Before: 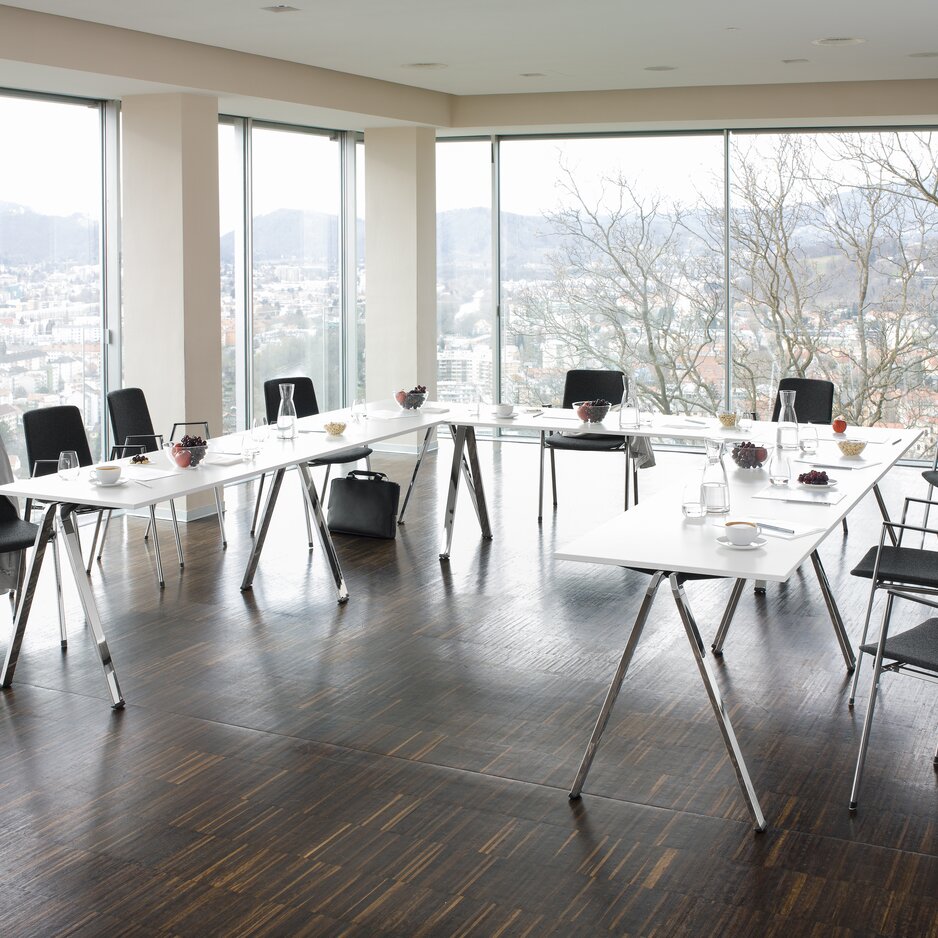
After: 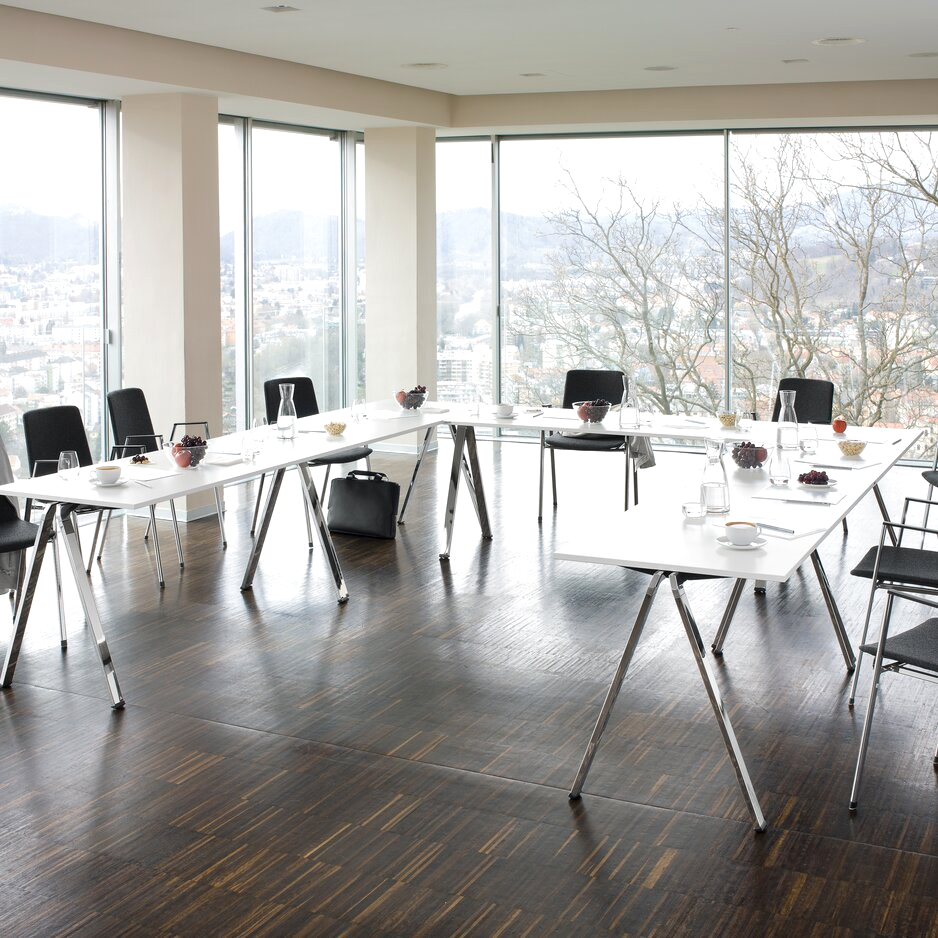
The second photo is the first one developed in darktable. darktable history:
exposure: black level correction 0.002, exposure 0.15 EV, compensate highlight preservation false
